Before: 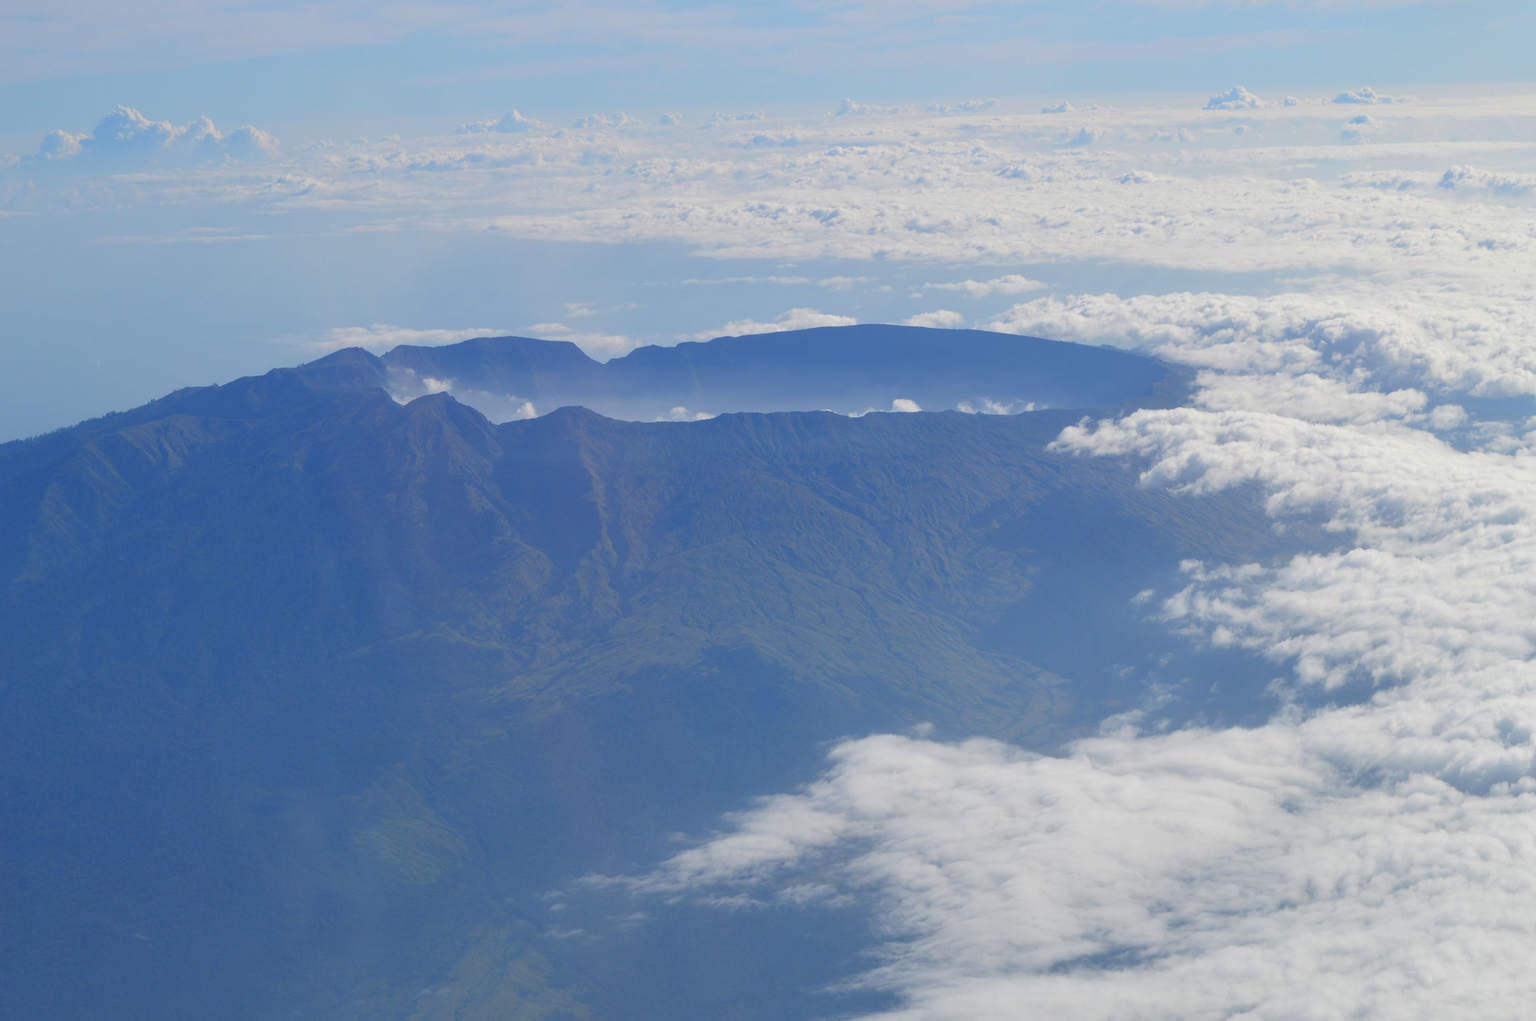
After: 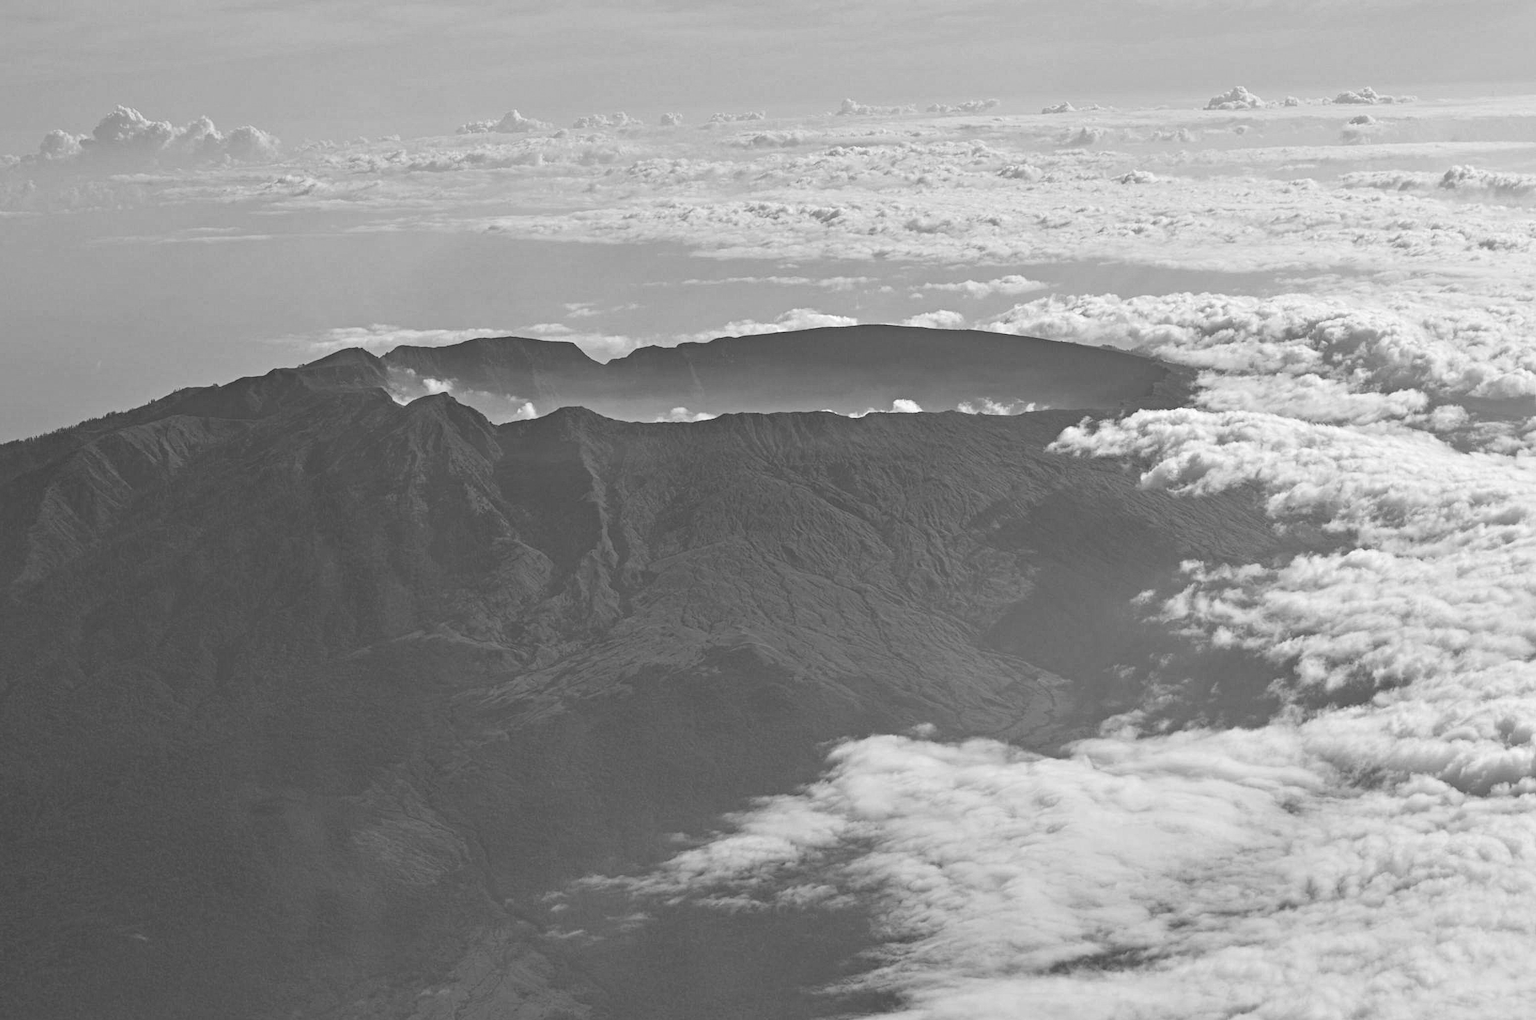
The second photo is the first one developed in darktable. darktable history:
monochrome: size 3.1
contrast brightness saturation: contrast 0.11, saturation -0.17
color correction: highlights a* 1.39, highlights b* 17.83
tone equalizer: on, module defaults
contrast equalizer: octaves 7, y [[0.5, 0.542, 0.583, 0.625, 0.667, 0.708], [0.5 ×6], [0.5 ×6], [0 ×6], [0 ×6]]
haze removal: compatibility mode true, adaptive false
